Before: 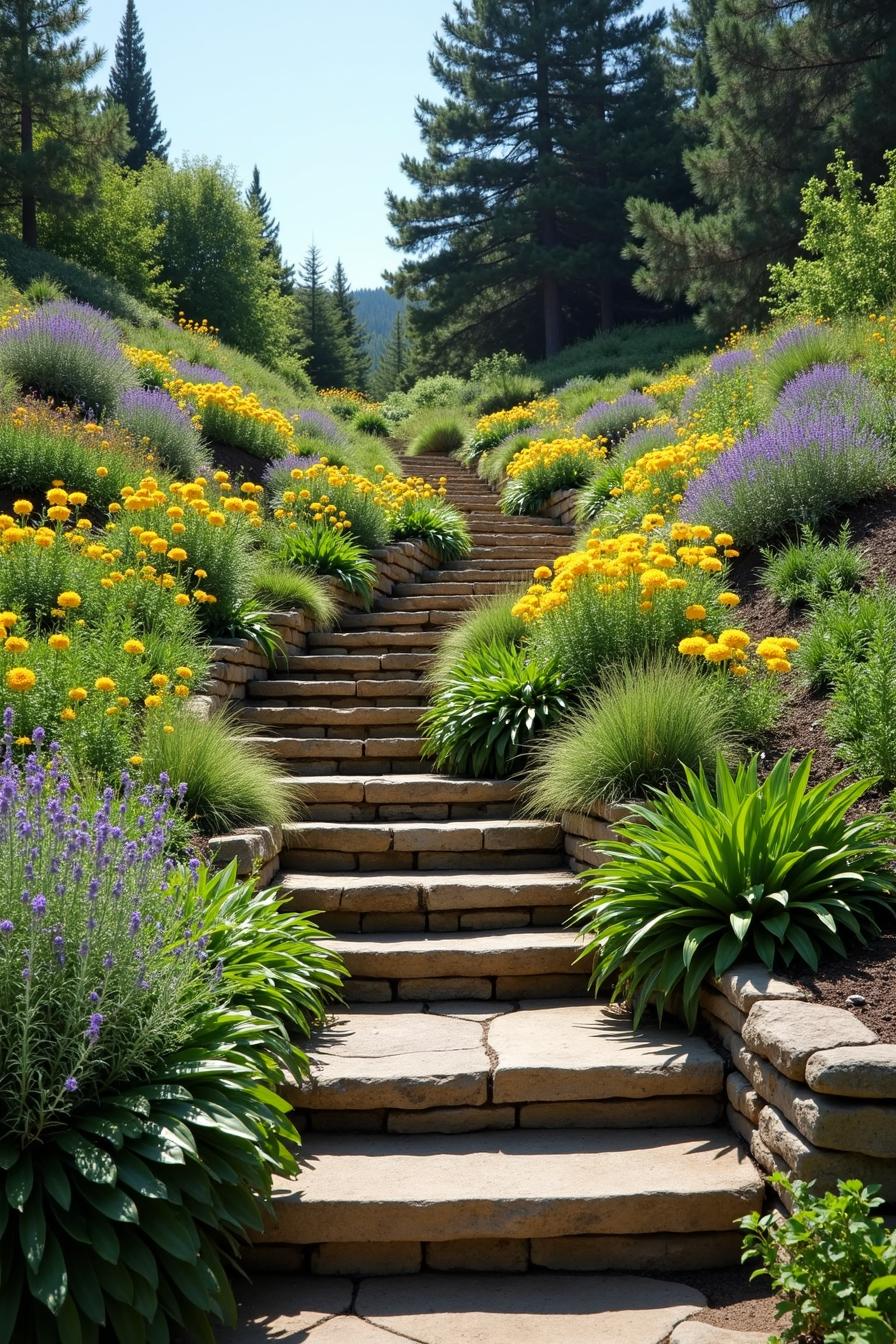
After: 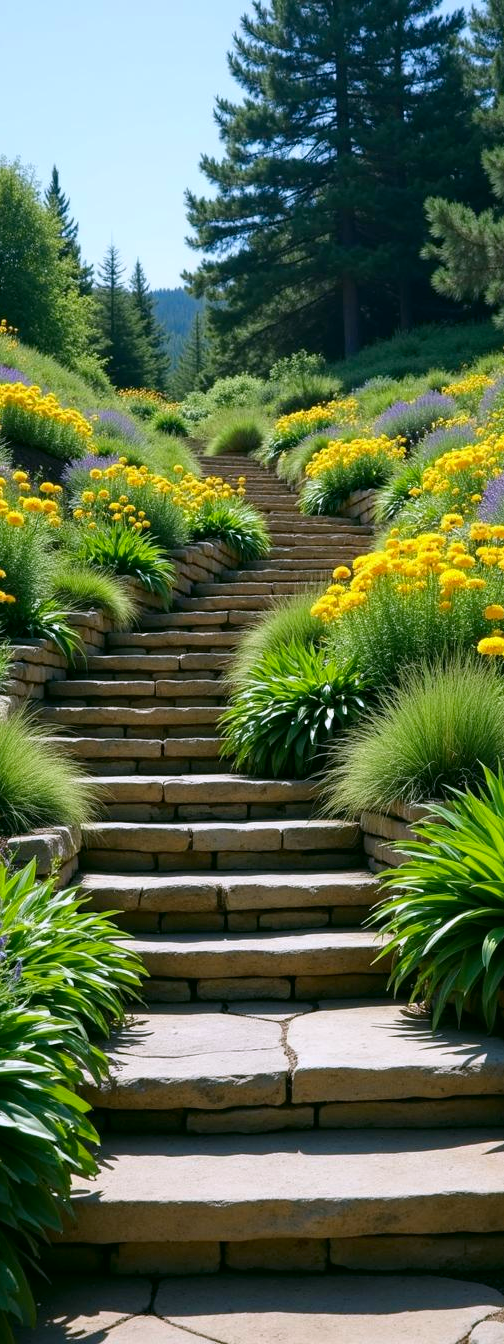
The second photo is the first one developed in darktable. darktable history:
color correction: highlights a* 4.02, highlights b* 4.98, shadows a* -7.55, shadows b* 4.98
crop and rotate: left 22.516%, right 21.234%
color calibration: output R [0.994, 0.059, -0.119, 0], output G [-0.036, 1.09, -0.119, 0], output B [0.078, -0.108, 0.961, 0], illuminant custom, x 0.371, y 0.382, temperature 4281.14 K
